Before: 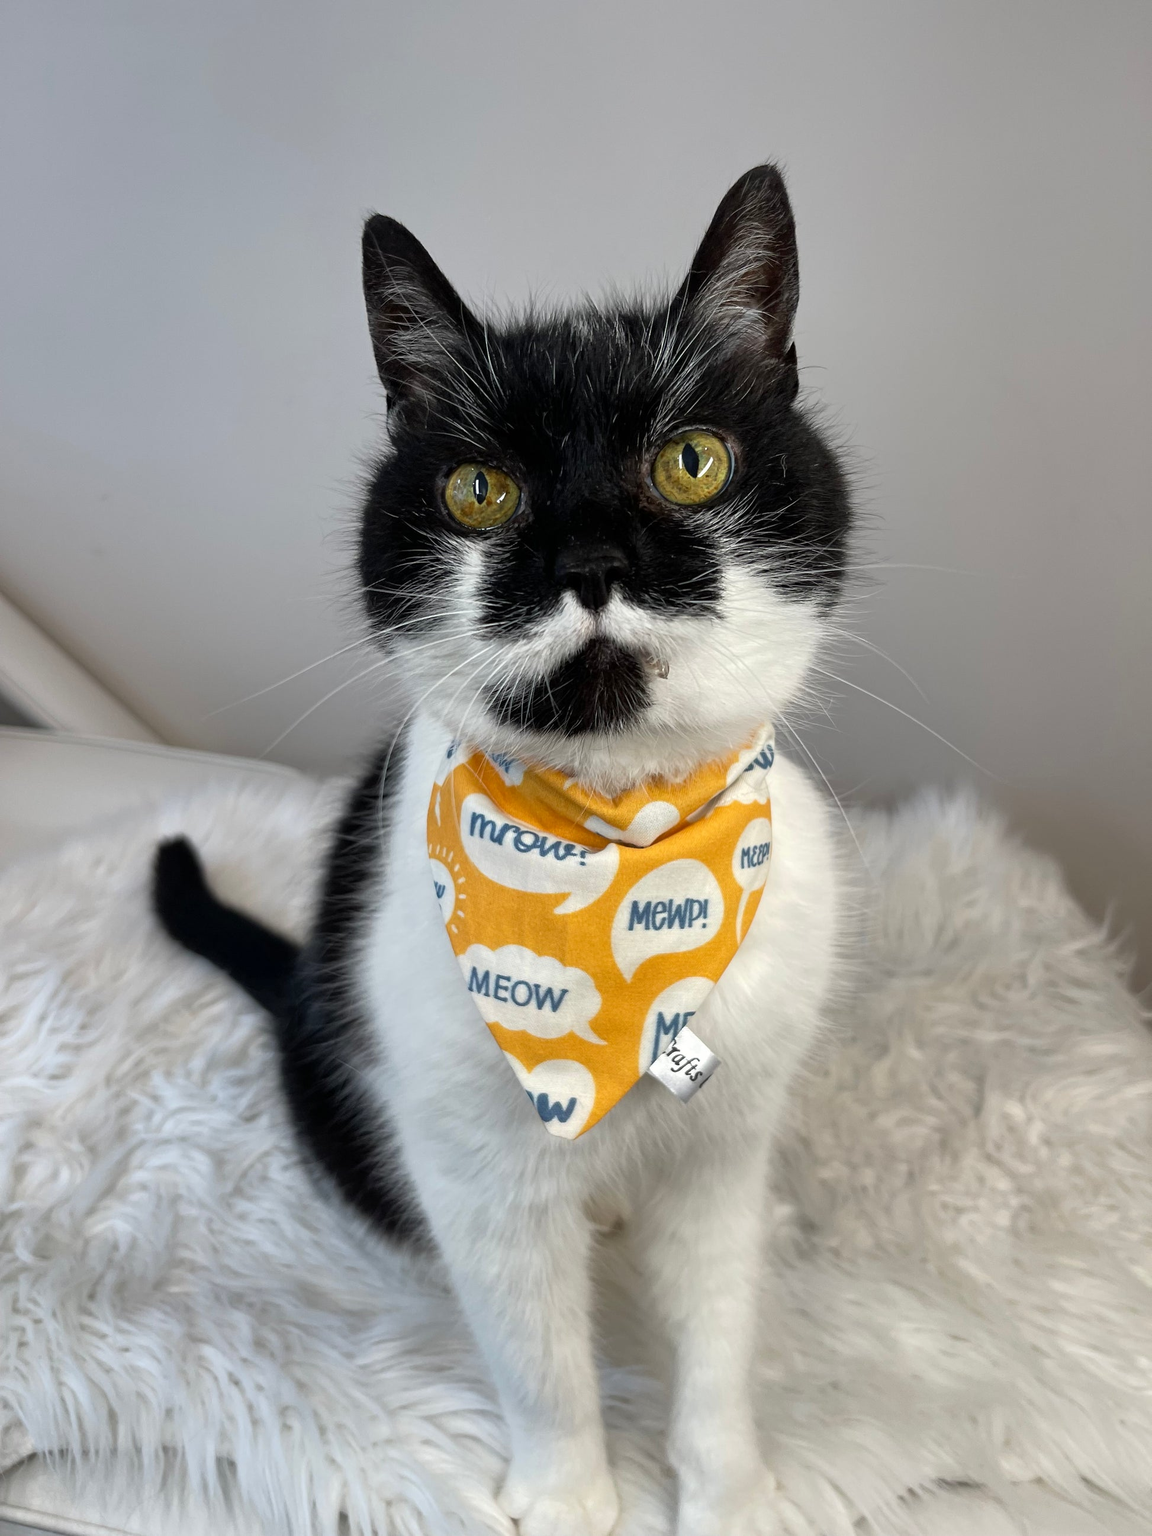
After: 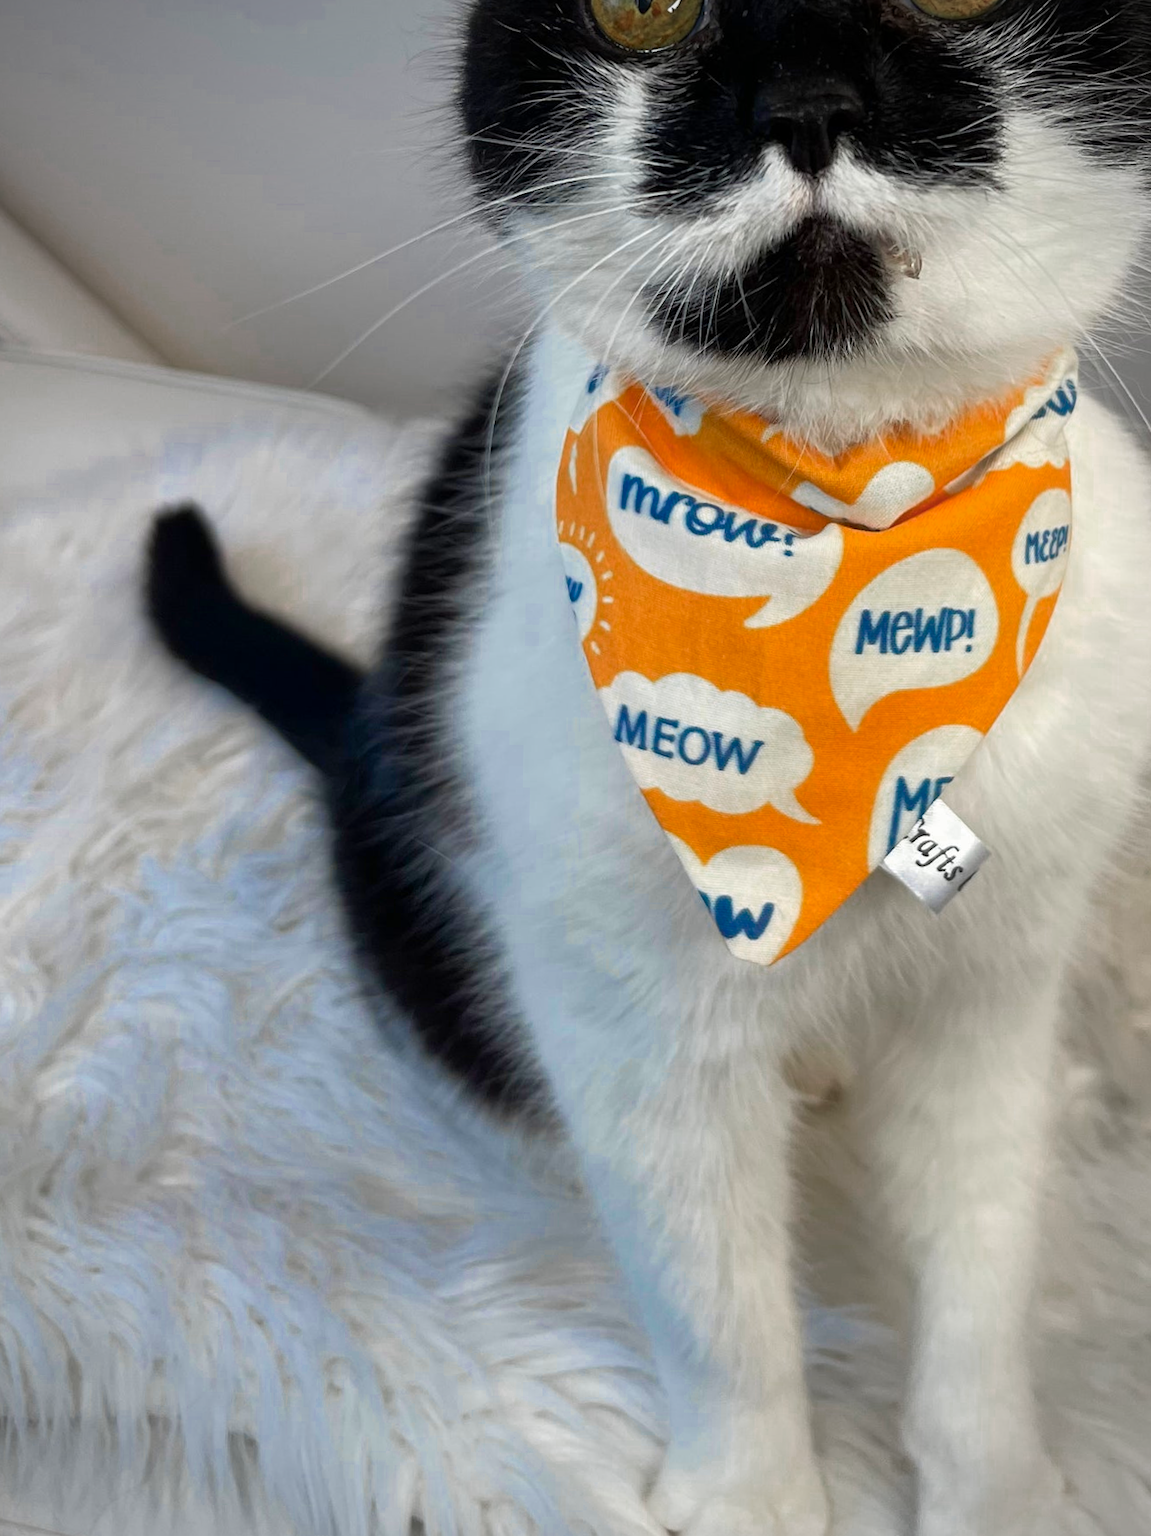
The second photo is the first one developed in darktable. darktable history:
crop and rotate: angle -0.82°, left 3.85%, top 31.828%, right 27.992%
vignetting: on, module defaults
color zones: curves: ch0 [(0, 0.553) (0.123, 0.58) (0.23, 0.419) (0.468, 0.155) (0.605, 0.132) (0.723, 0.063) (0.833, 0.172) (0.921, 0.468)]; ch1 [(0.025, 0.645) (0.229, 0.584) (0.326, 0.551) (0.537, 0.446) (0.599, 0.911) (0.708, 1) (0.805, 0.944)]; ch2 [(0.086, 0.468) (0.254, 0.464) (0.638, 0.564) (0.702, 0.592) (0.768, 0.564)]
